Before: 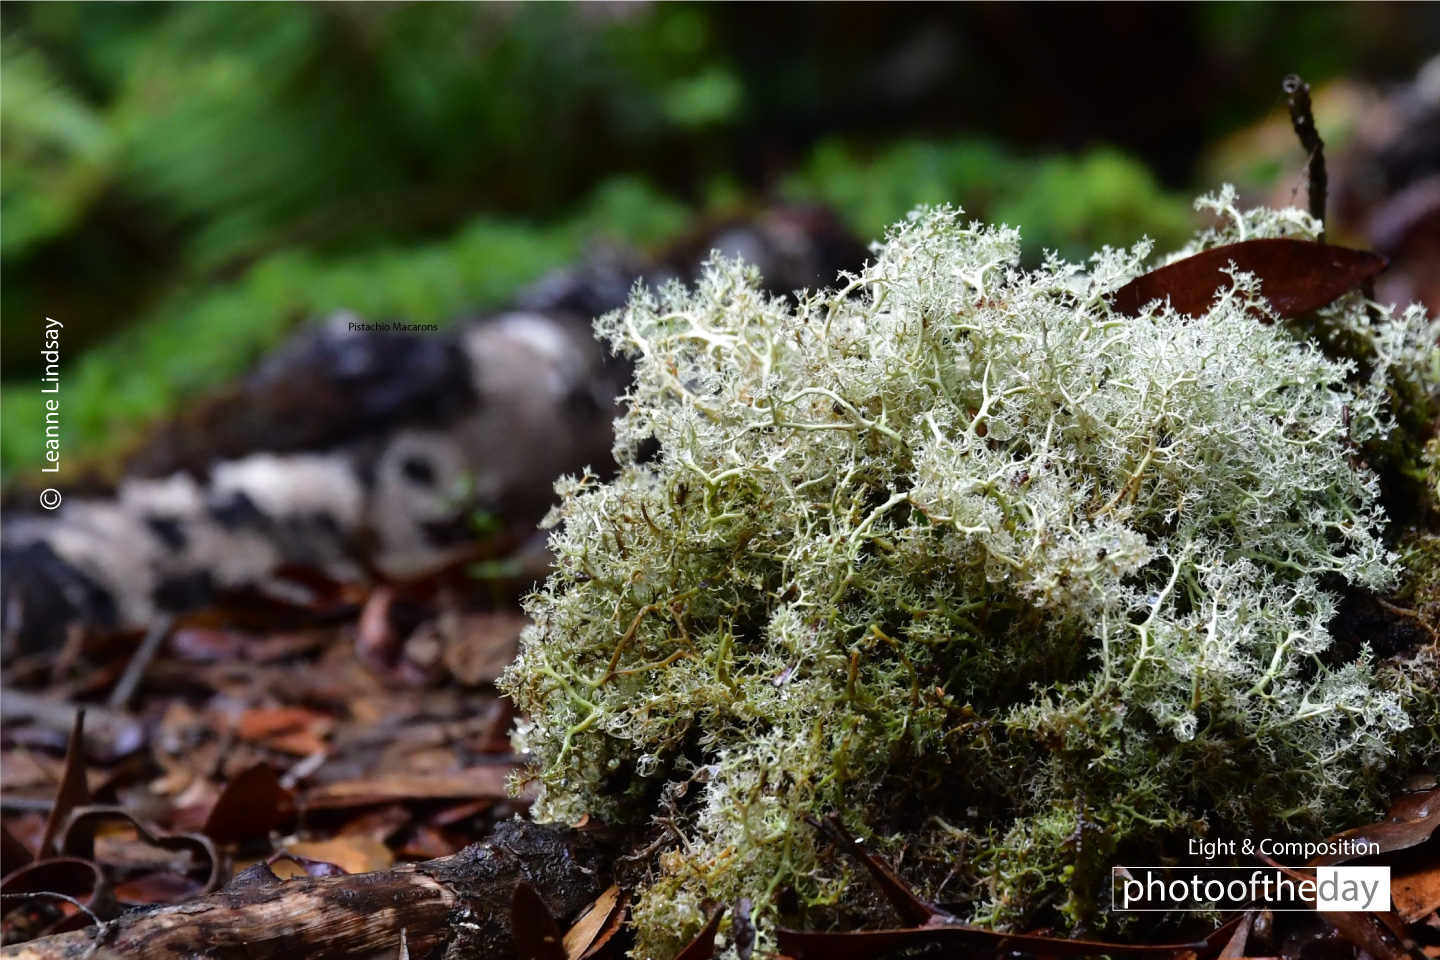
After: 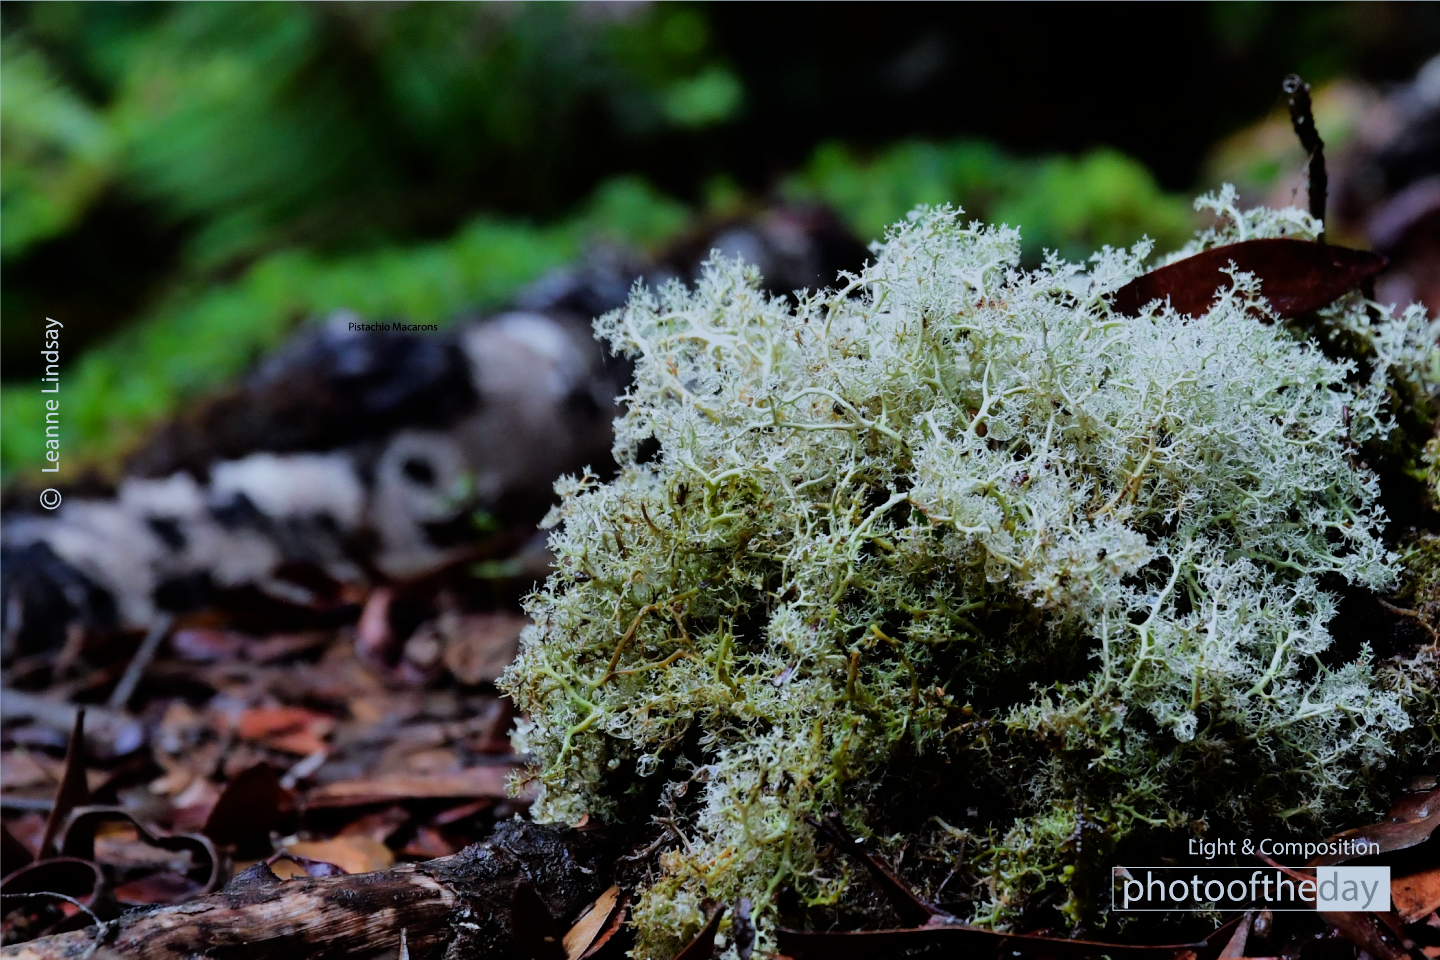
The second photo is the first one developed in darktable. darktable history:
filmic rgb: black relative exposure -7.65 EV, white relative exposure 4.56 EV, hardness 3.61, contrast 1.05
color calibration: output R [0.972, 0.068, -0.094, 0], output G [-0.178, 1.216, -0.086, 0], output B [0.095, -0.136, 0.98, 0], illuminant custom, x 0.371, y 0.381, temperature 4283.16 K
